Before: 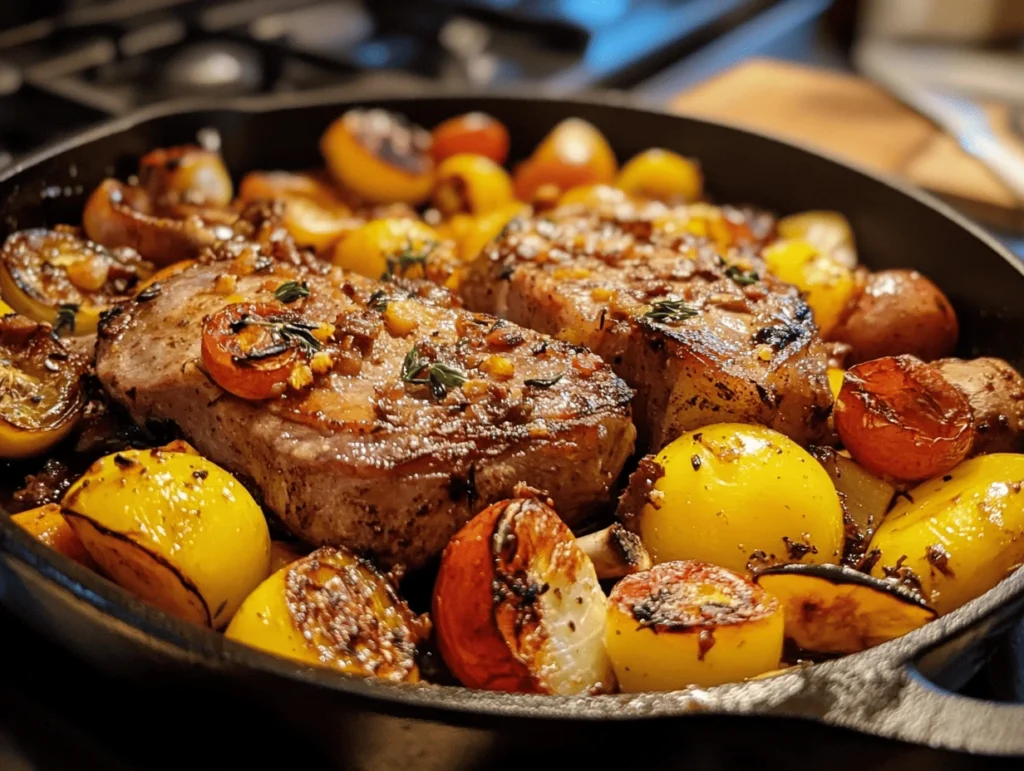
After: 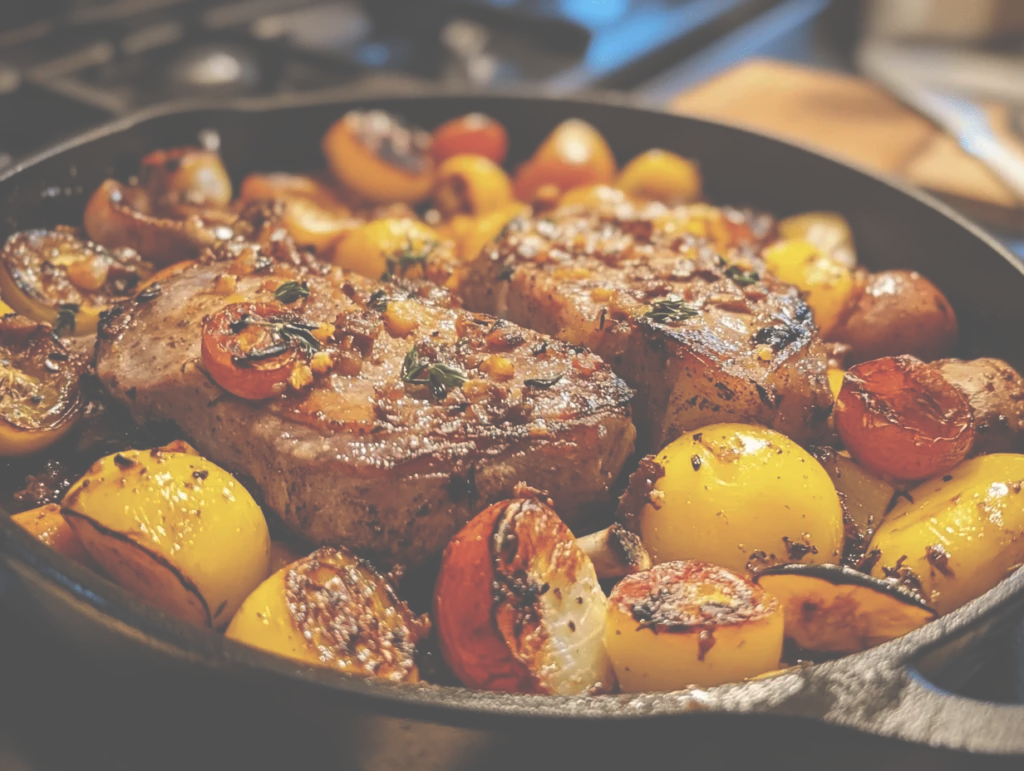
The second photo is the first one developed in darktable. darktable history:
exposure: black level correction -0.087, compensate exposure bias true, compensate highlight preservation false
